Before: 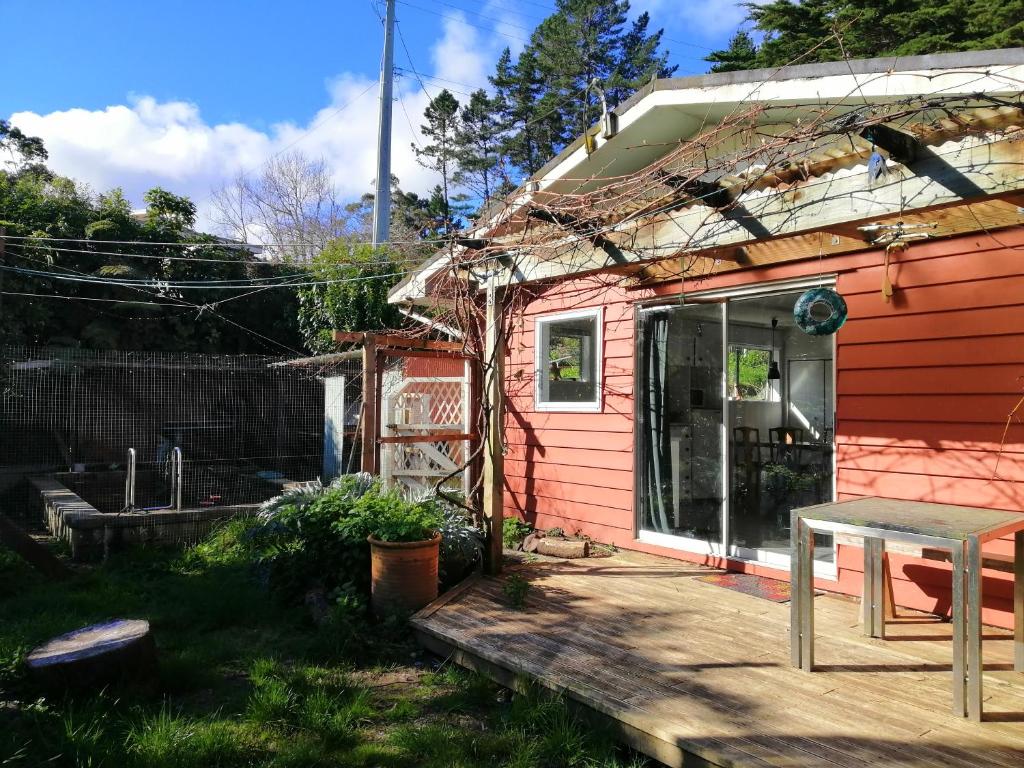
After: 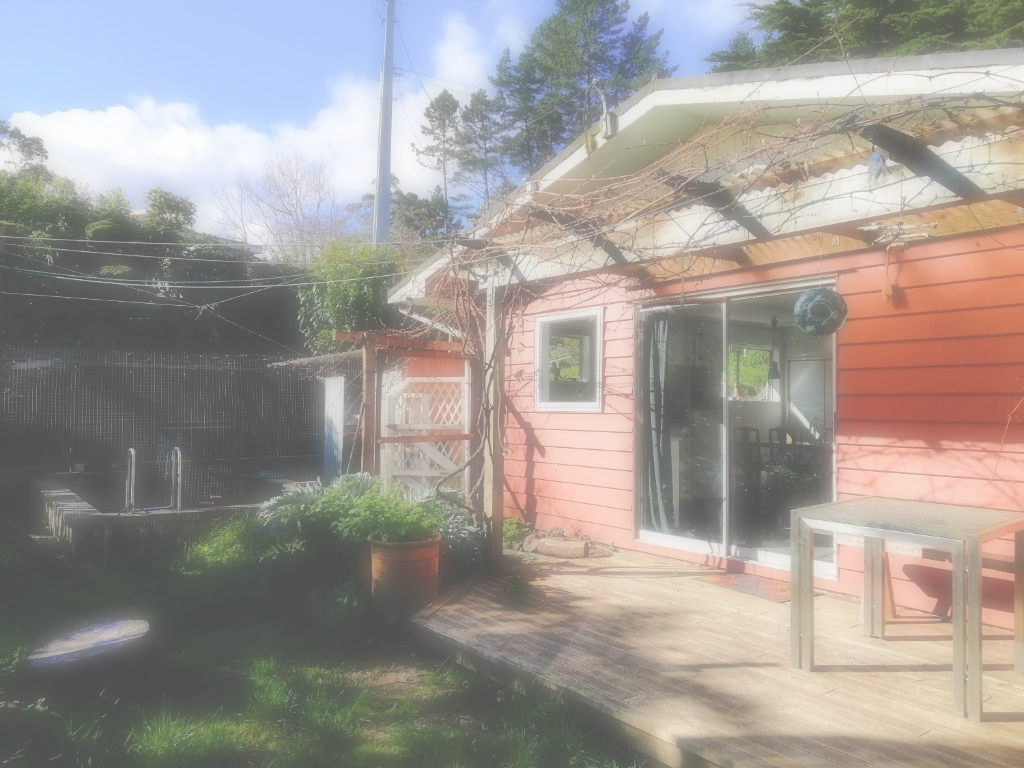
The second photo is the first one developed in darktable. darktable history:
tone curve: curves: ch0 [(0, 0) (0.003, 0.035) (0.011, 0.035) (0.025, 0.035) (0.044, 0.046) (0.069, 0.063) (0.1, 0.084) (0.136, 0.123) (0.177, 0.174) (0.224, 0.232) (0.277, 0.304) (0.335, 0.387) (0.399, 0.476) (0.468, 0.566) (0.543, 0.639) (0.623, 0.714) (0.709, 0.776) (0.801, 0.851) (0.898, 0.921) (1, 1)], preserve colors none
soften: on, module defaults
exposure: black level correction -0.062, exposure -0.05 EV, compensate highlight preservation false
